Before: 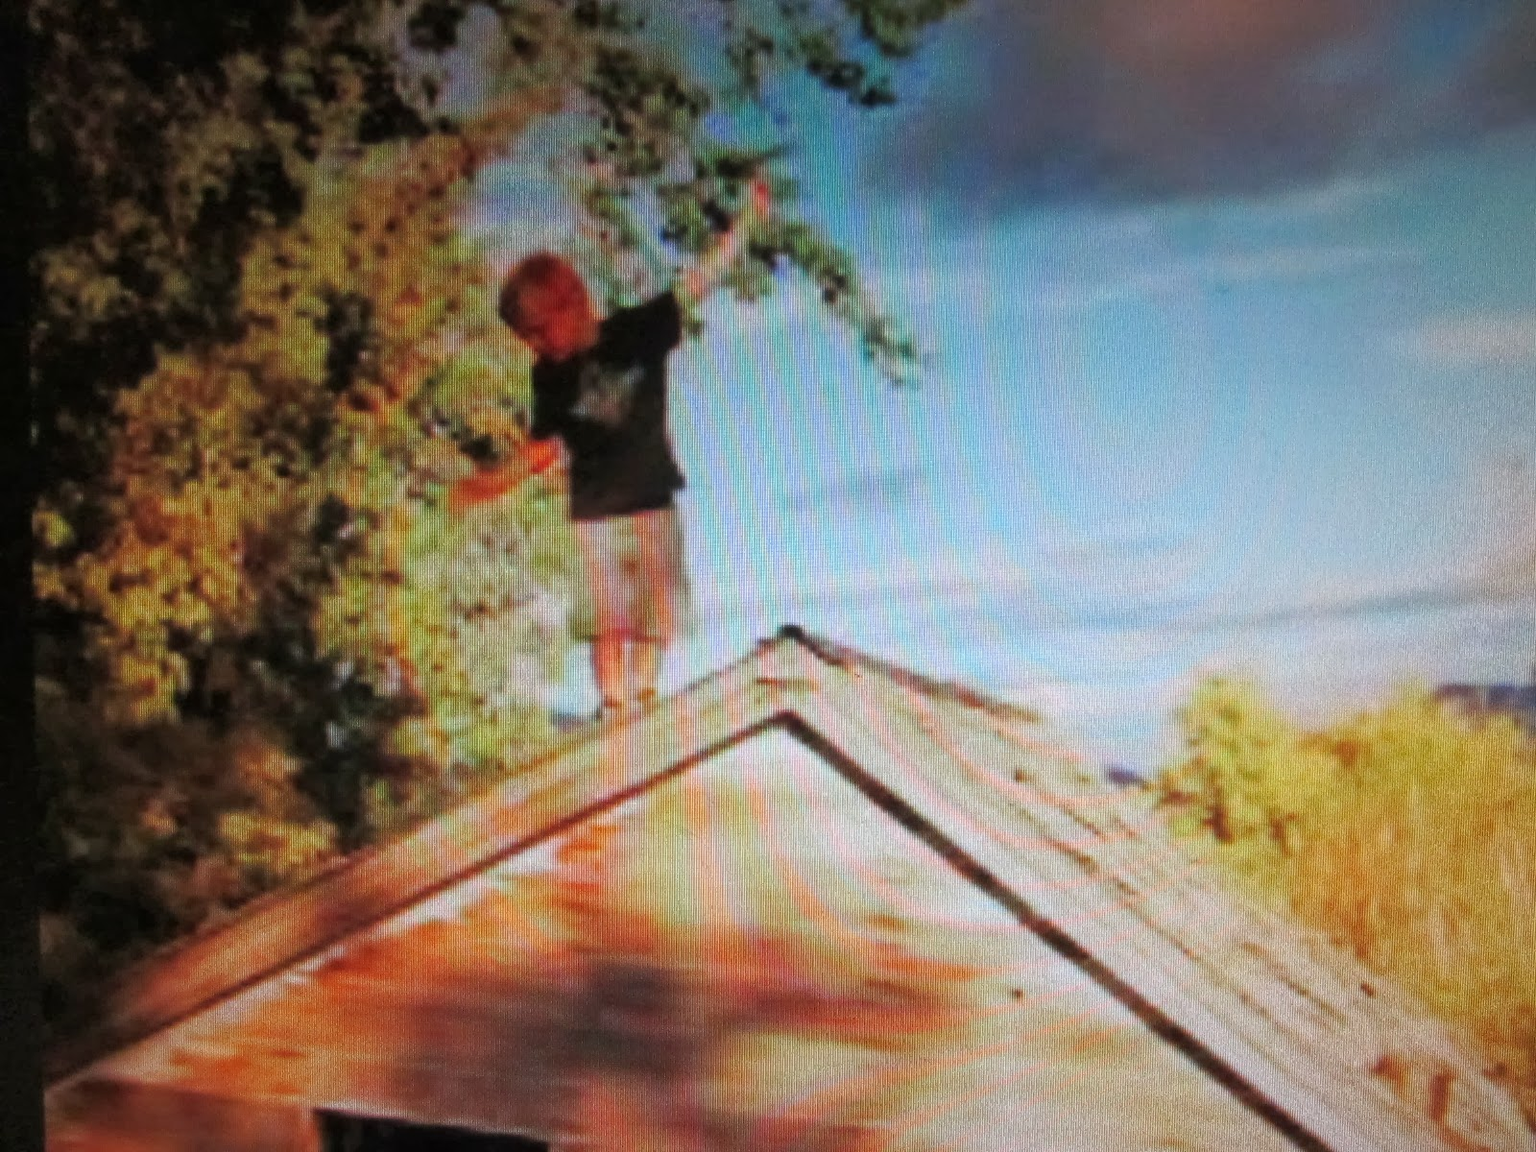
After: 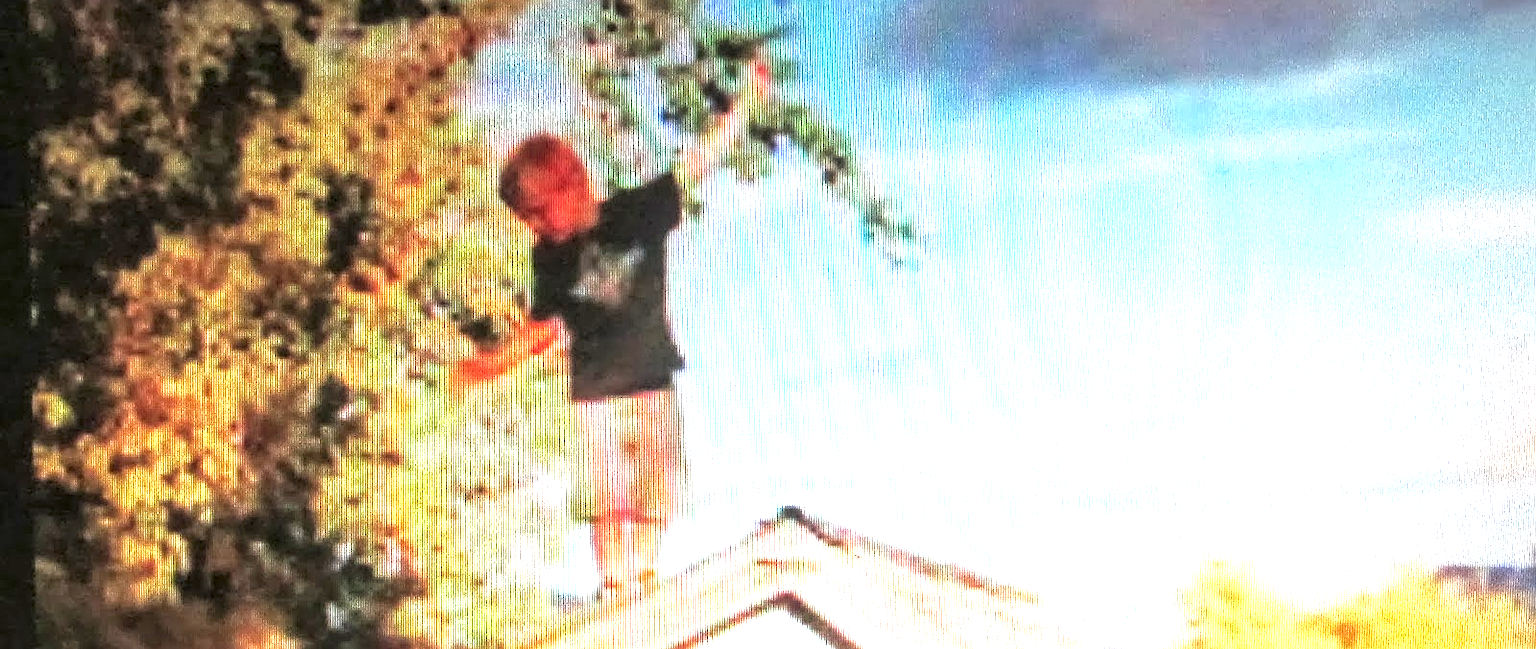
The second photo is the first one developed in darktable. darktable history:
exposure: black level correction 0, exposure 1.739 EV, compensate highlight preservation false
sharpen: on, module defaults
crop and rotate: top 10.416%, bottom 33.165%
local contrast: detail 130%
